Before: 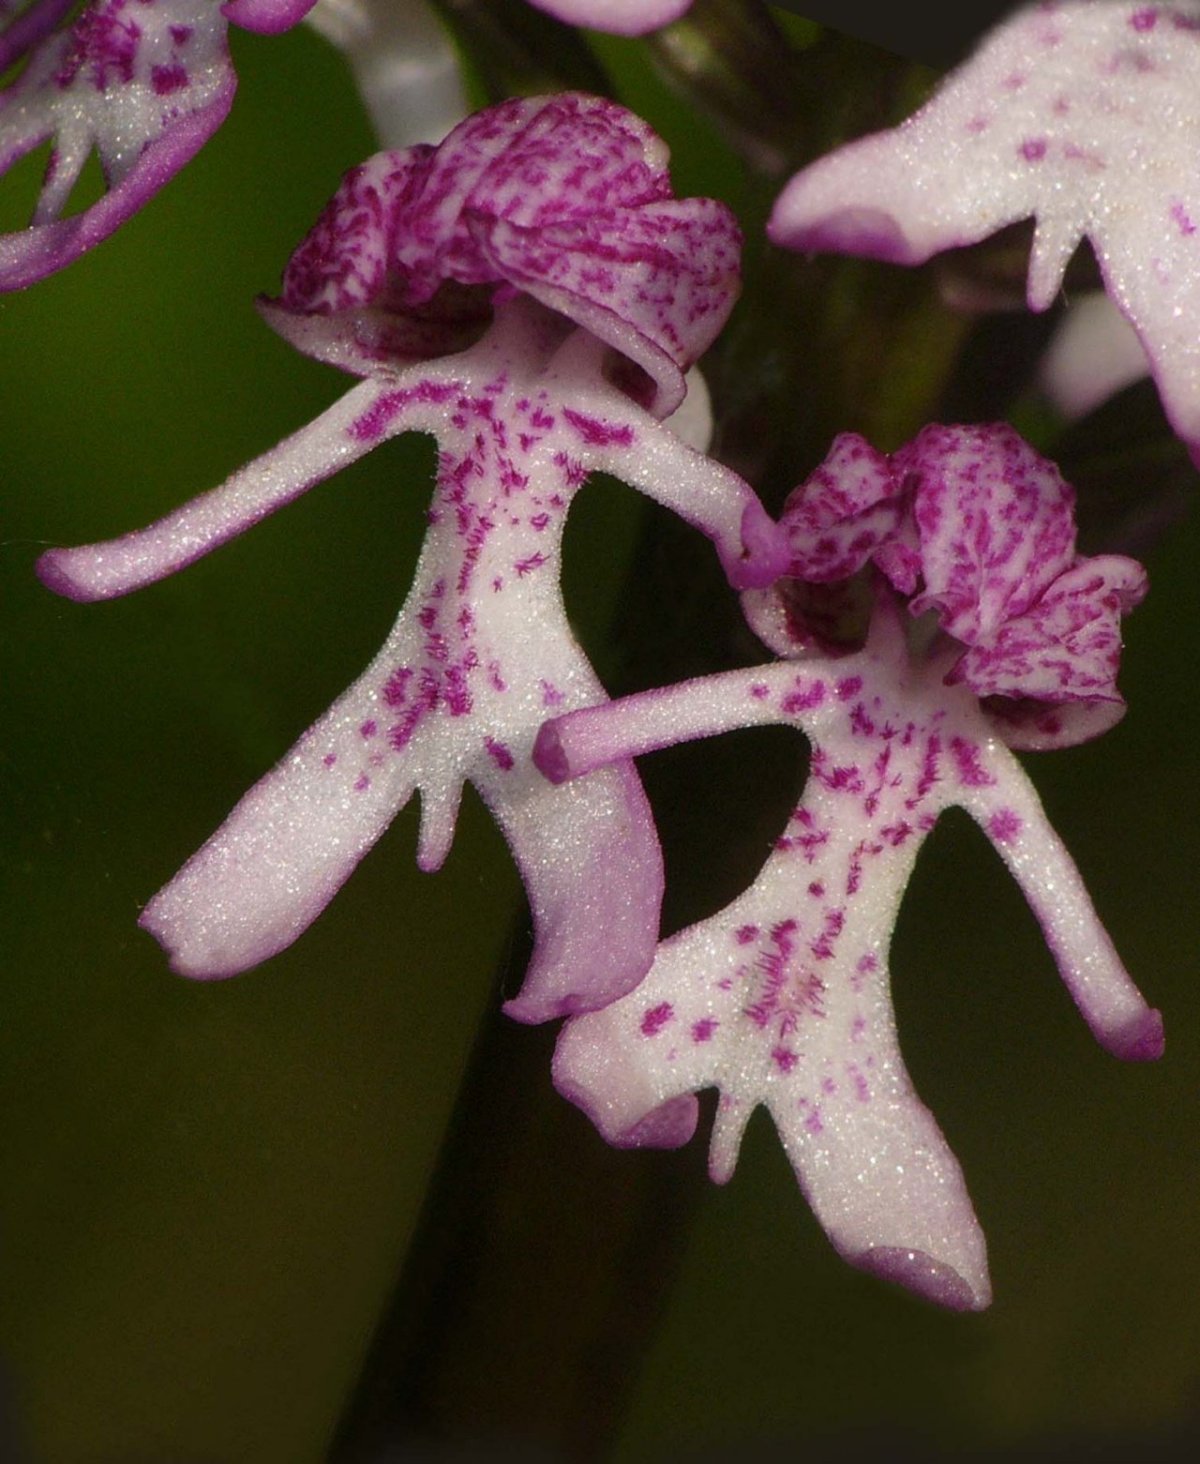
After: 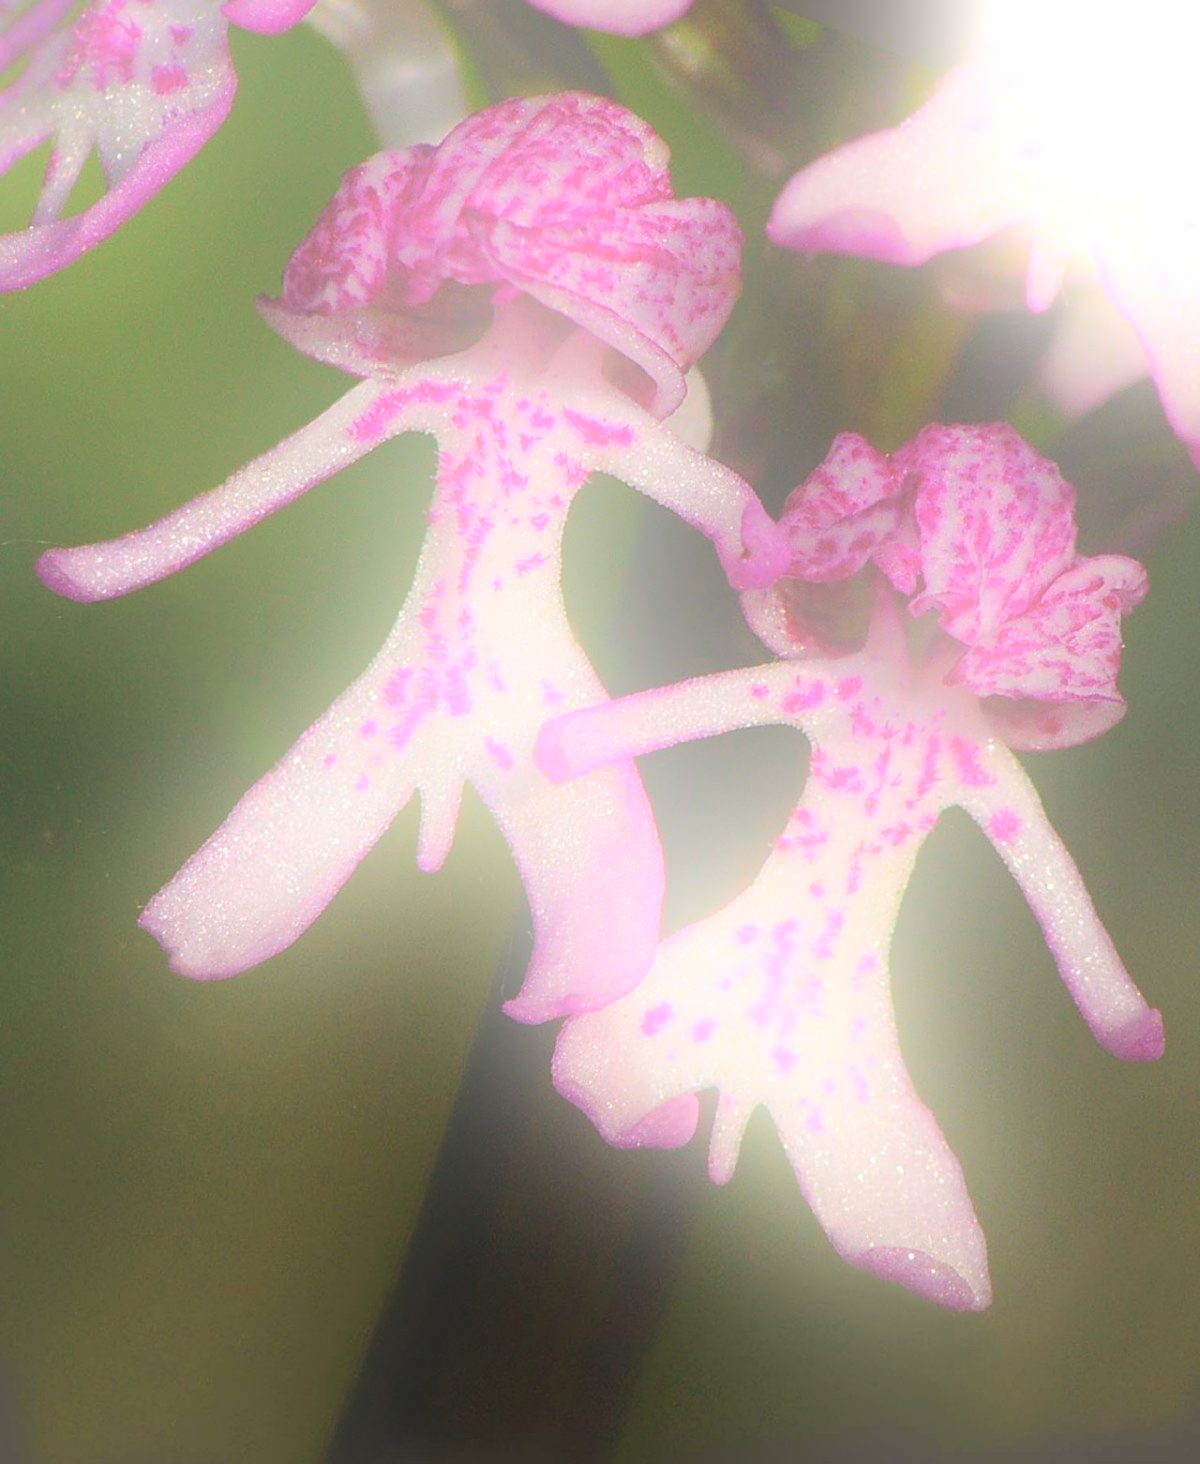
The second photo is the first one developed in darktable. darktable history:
sharpen: on, module defaults
bloom: size 25%, threshold 5%, strength 90%
